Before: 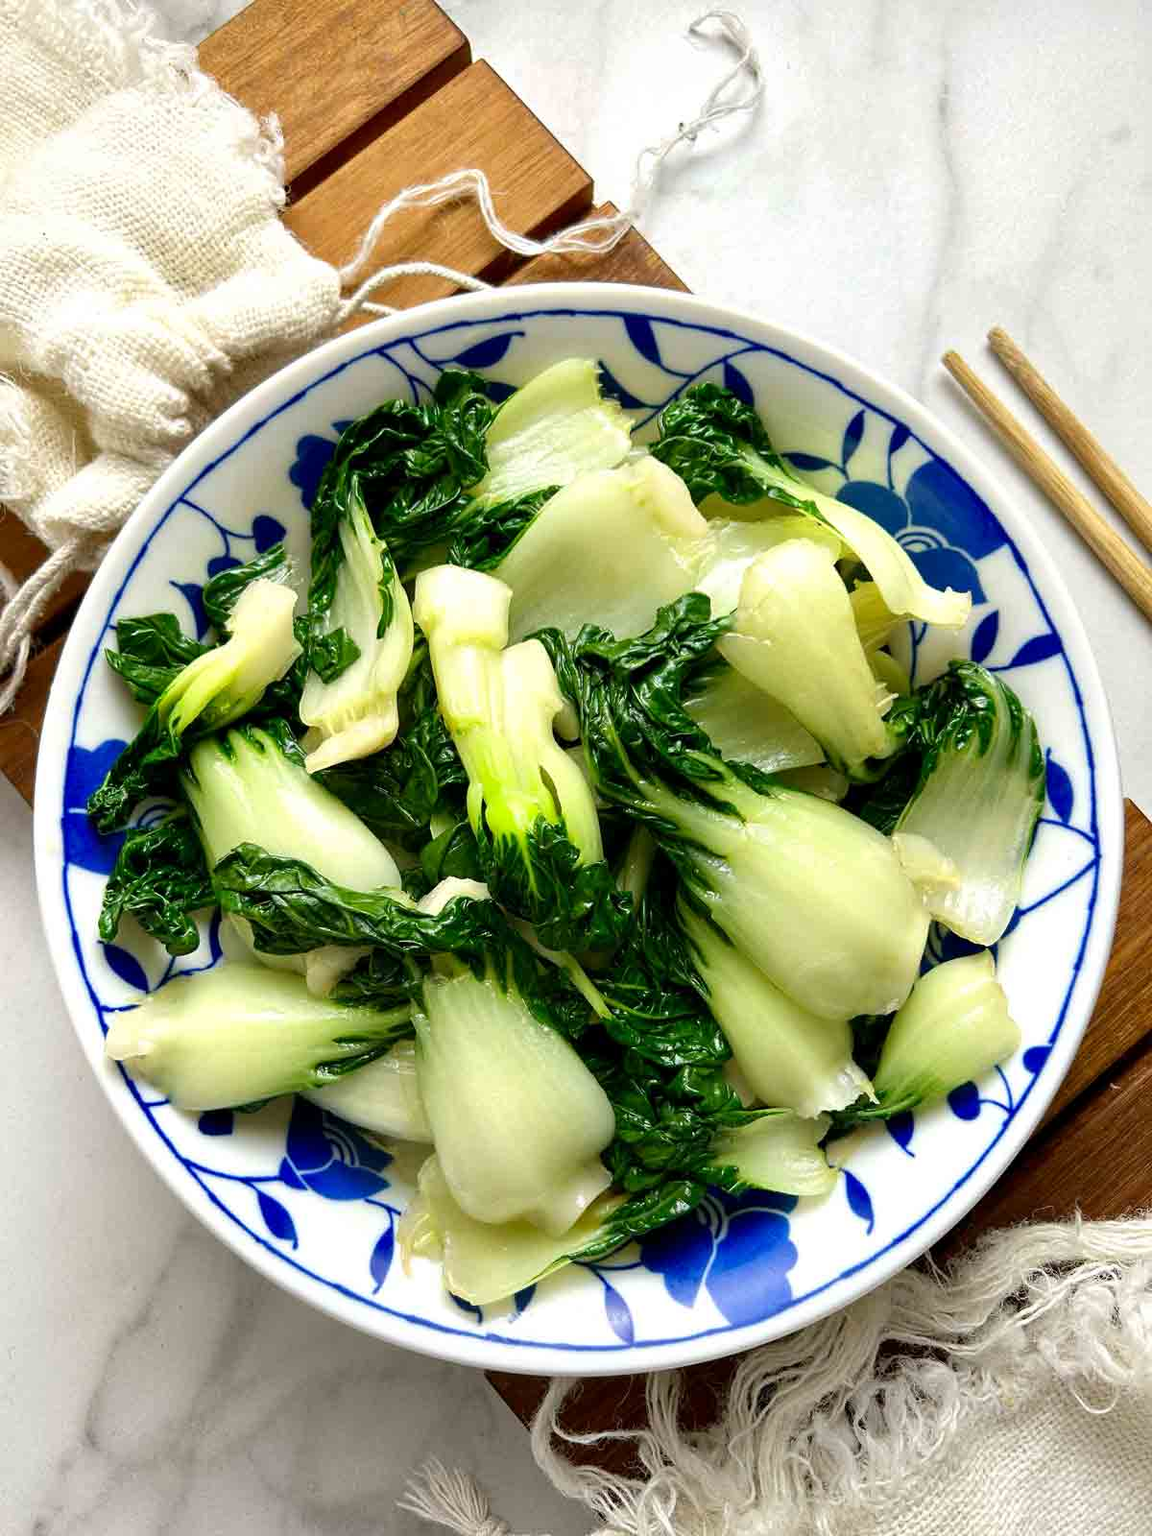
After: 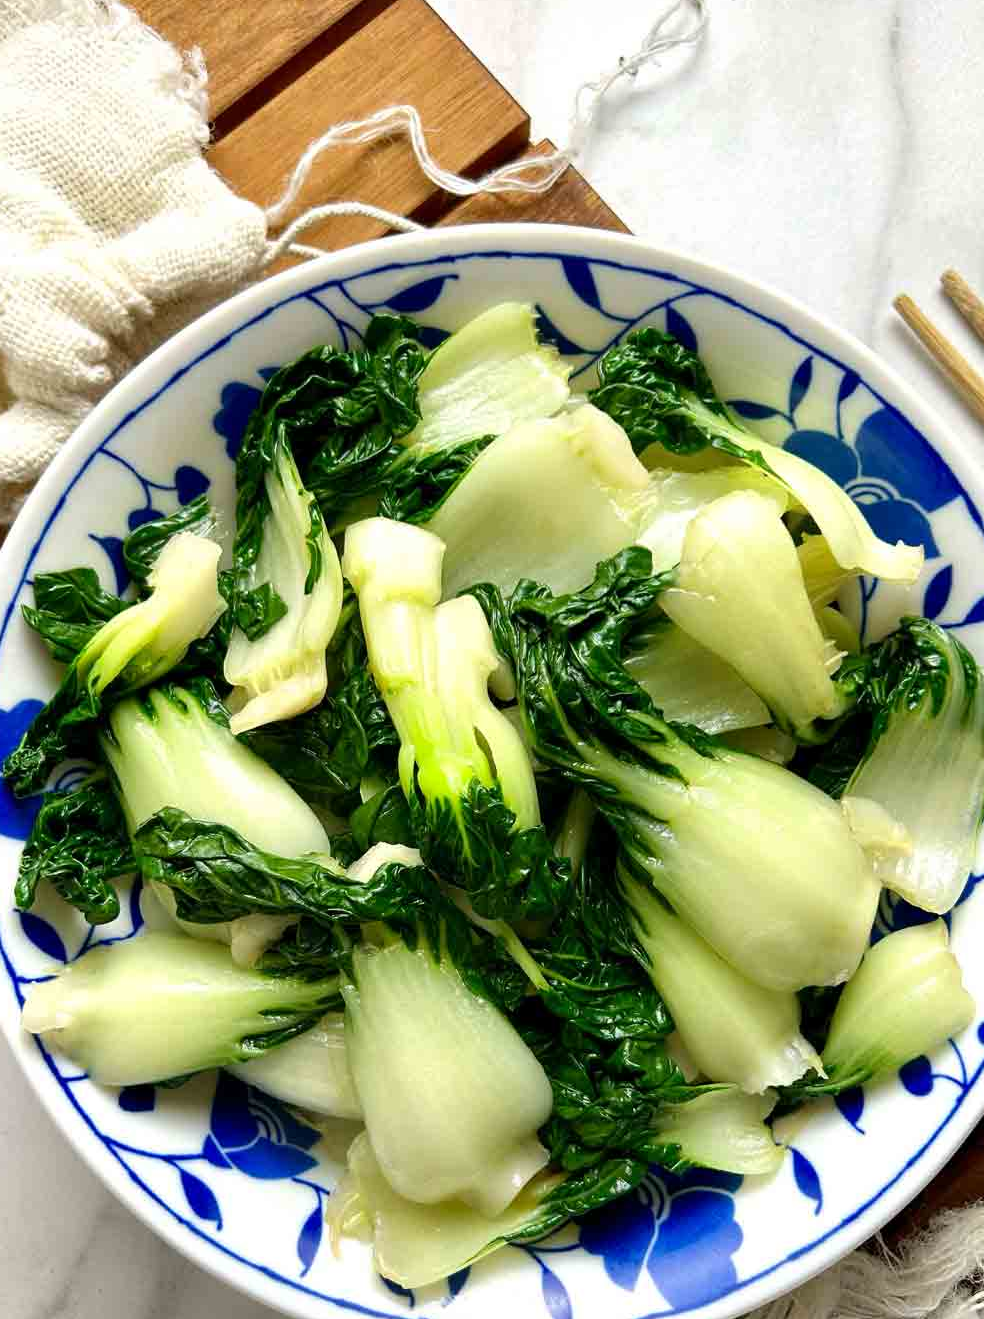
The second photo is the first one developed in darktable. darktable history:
crop and rotate: left 7.341%, top 4.473%, right 10.601%, bottom 13.046%
